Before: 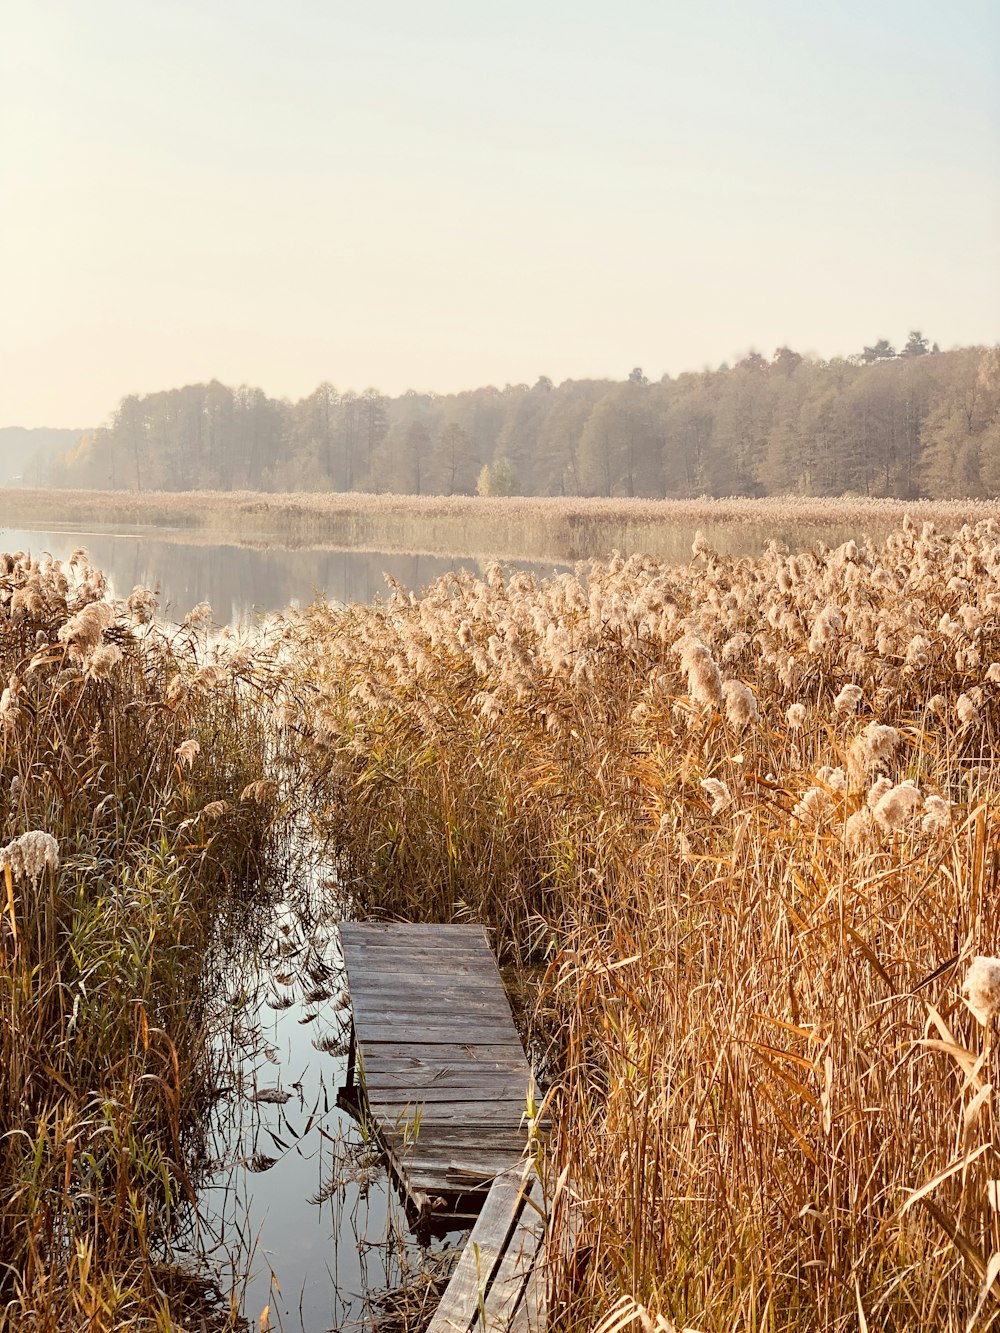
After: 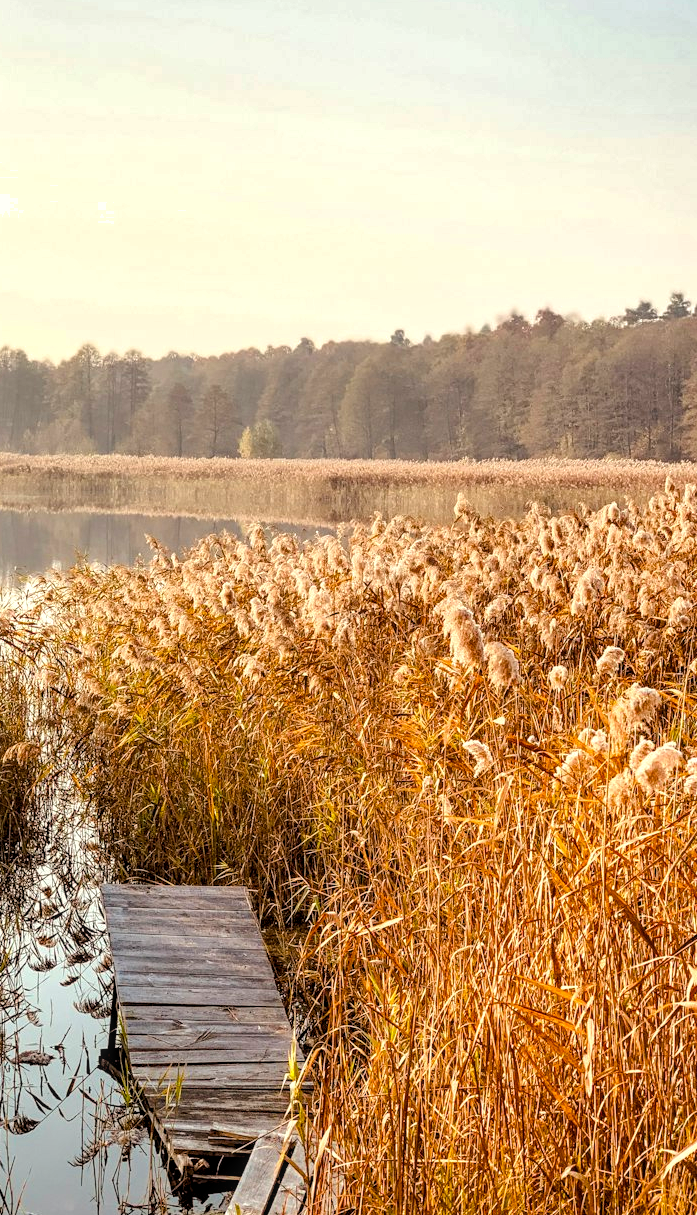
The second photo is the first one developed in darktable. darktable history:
levels: levels [0.052, 0.496, 0.908]
shadows and highlights: shadows 43.88, white point adjustment -1.39, soften with gaussian
local contrast: detail 130%
crop and rotate: left 23.819%, top 2.864%, right 6.404%, bottom 5.987%
color balance rgb: perceptual saturation grading › global saturation 17.516%, perceptual brilliance grading › mid-tones 10.557%, perceptual brilliance grading › shadows 15.809%, global vibrance -17.004%, contrast -6.007%
